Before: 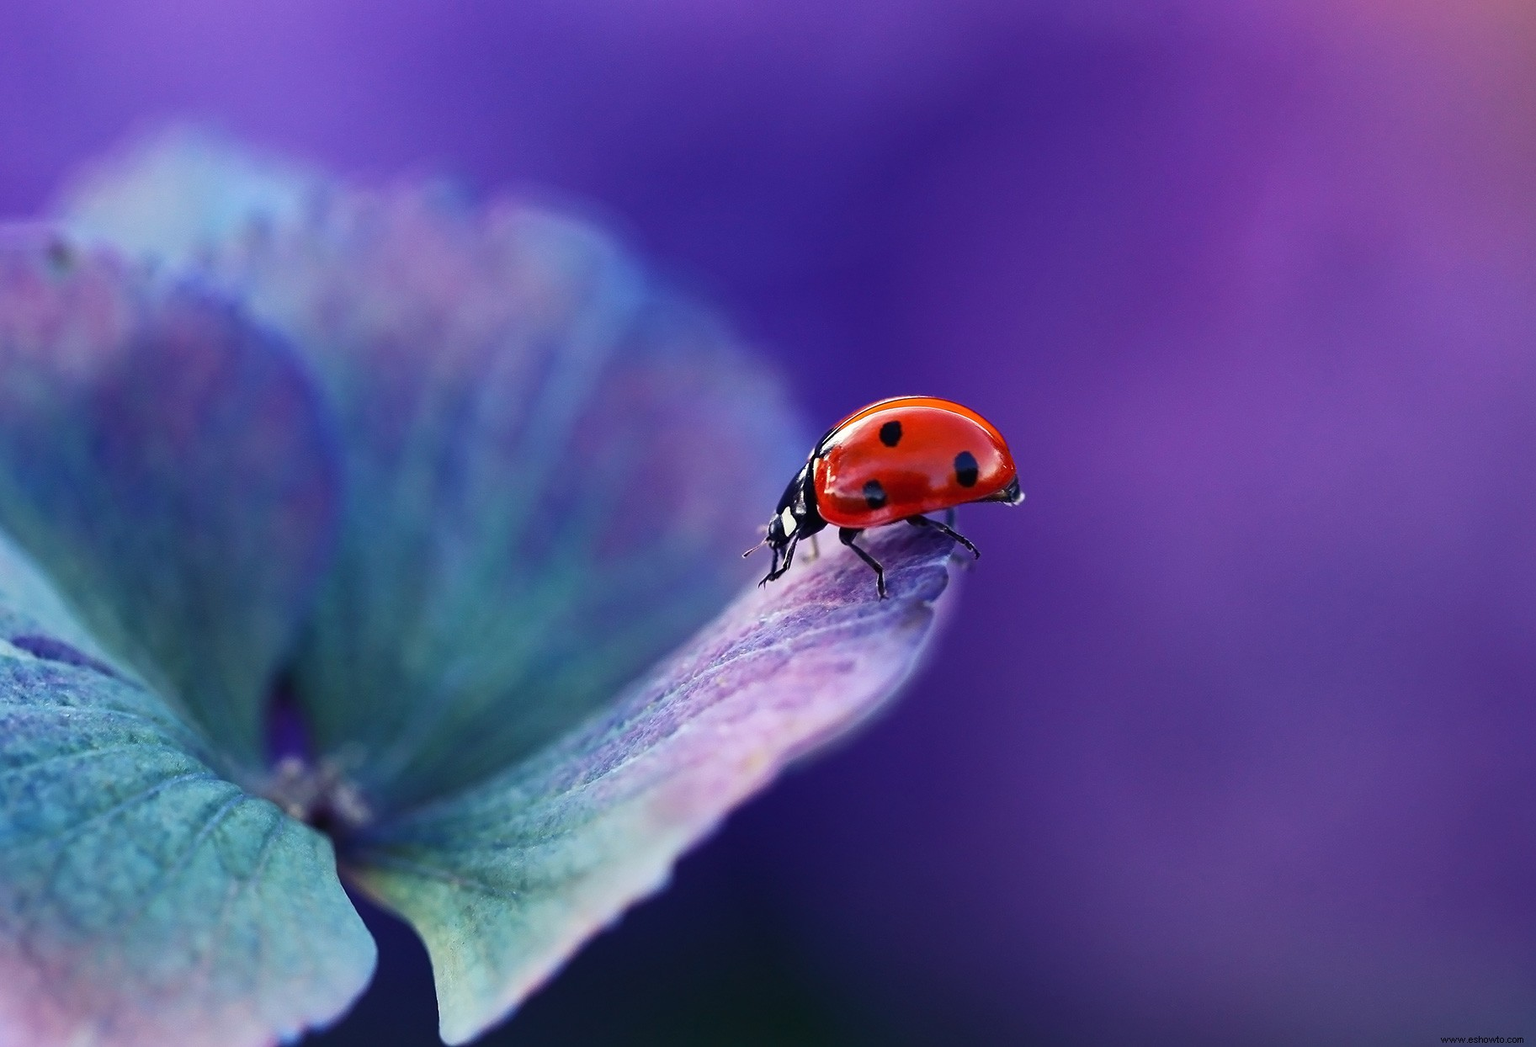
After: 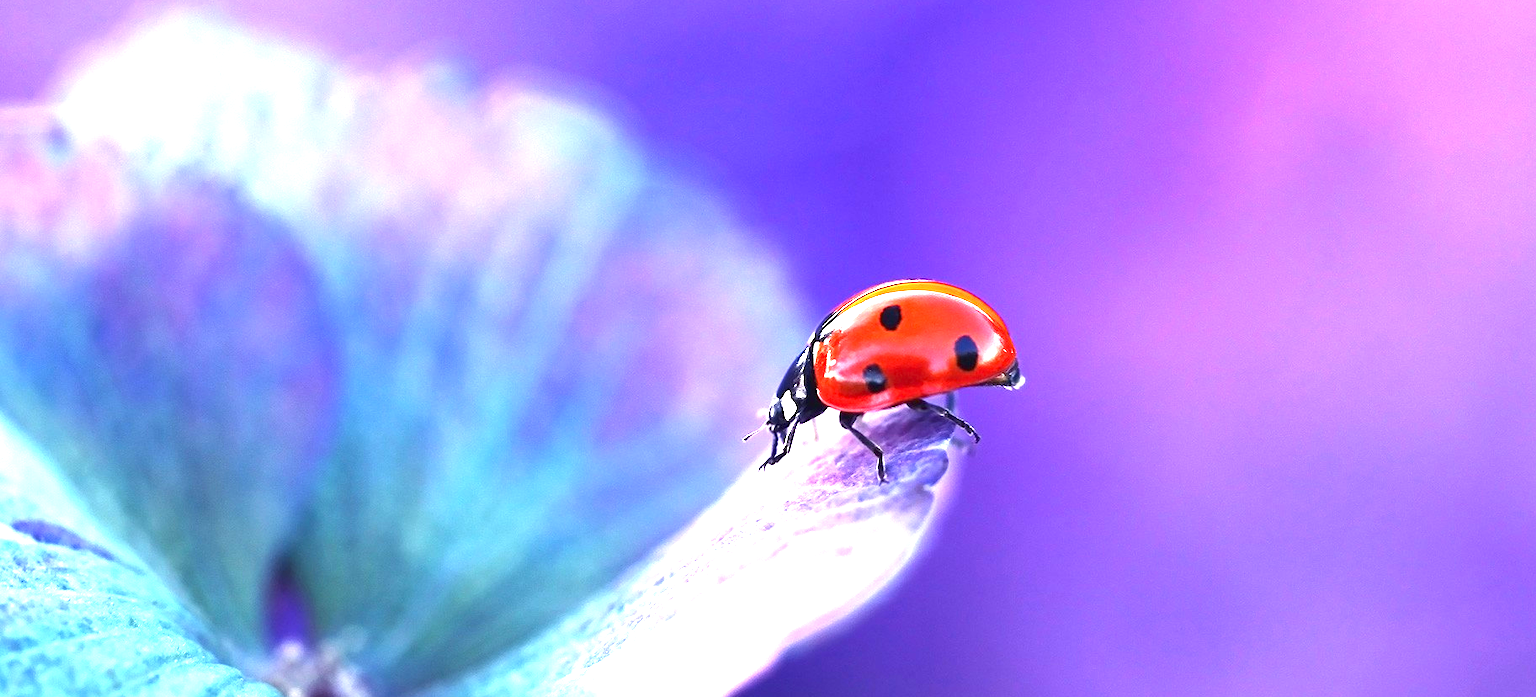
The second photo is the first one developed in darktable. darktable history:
crop: top 11.15%, bottom 22.181%
exposure: exposure 2.054 EV, compensate highlight preservation false
